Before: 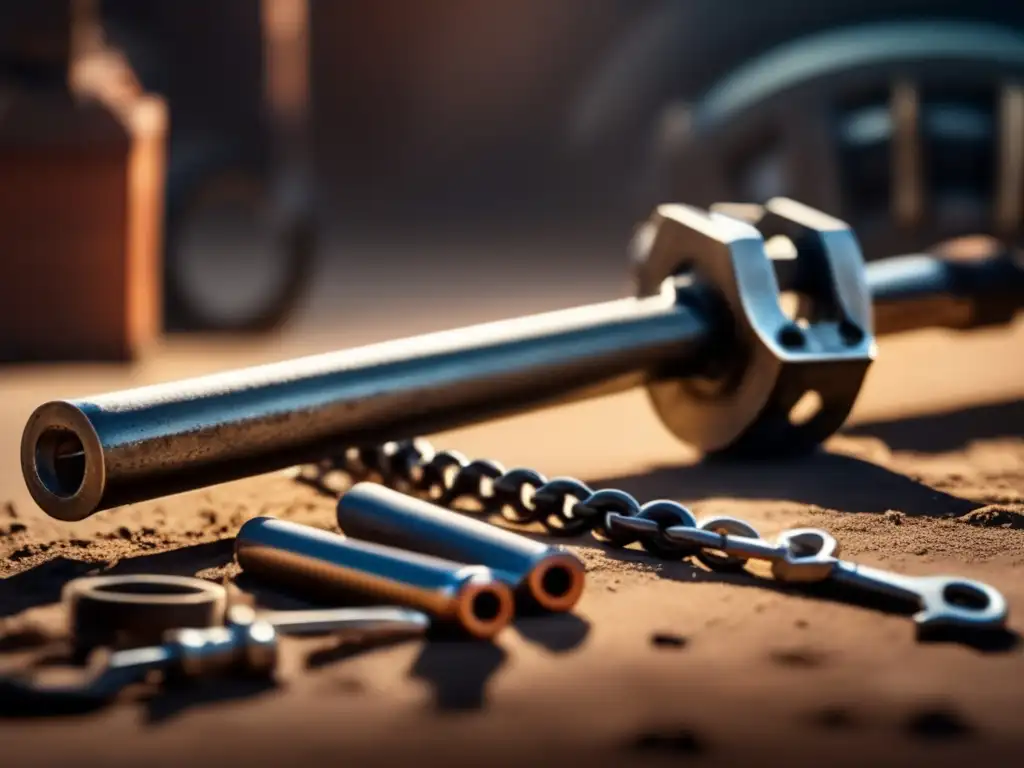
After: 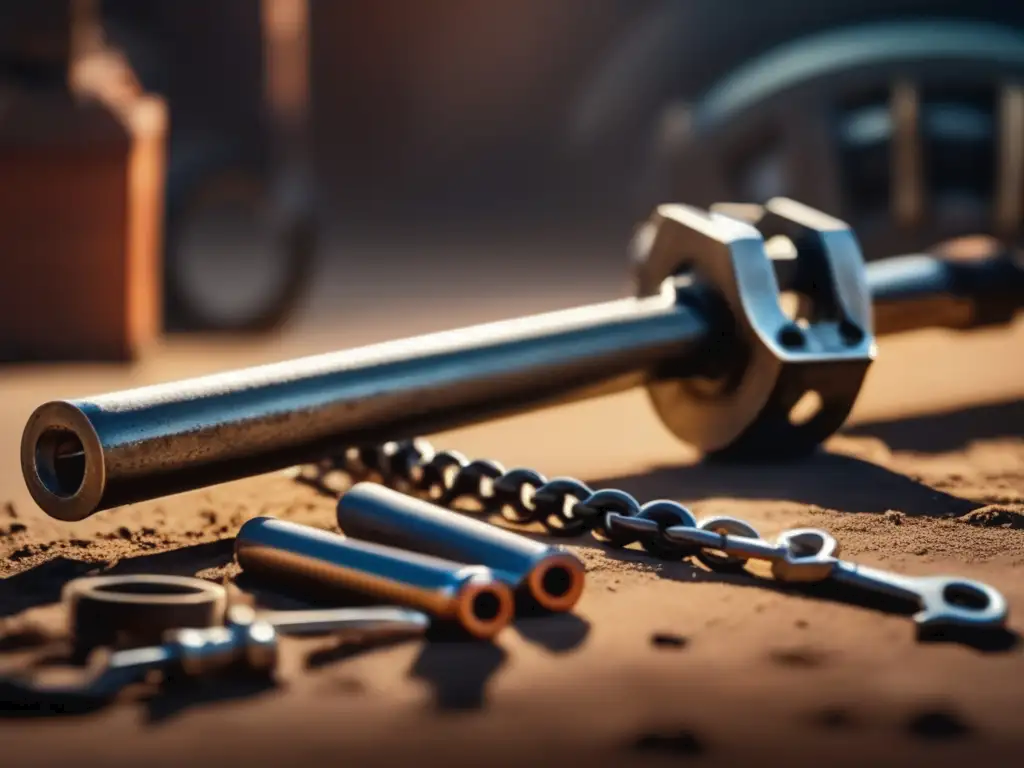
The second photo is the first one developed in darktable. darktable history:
tone curve: curves: ch0 [(0, 0) (0.003, 0.027) (0.011, 0.03) (0.025, 0.04) (0.044, 0.063) (0.069, 0.093) (0.1, 0.125) (0.136, 0.153) (0.177, 0.191) (0.224, 0.232) (0.277, 0.279) (0.335, 0.333) (0.399, 0.39) (0.468, 0.457) (0.543, 0.535) (0.623, 0.611) (0.709, 0.683) (0.801, 0.758) (0.898, 0.853) (1, 1)], color space Lab, independent channels, preserve colors none
